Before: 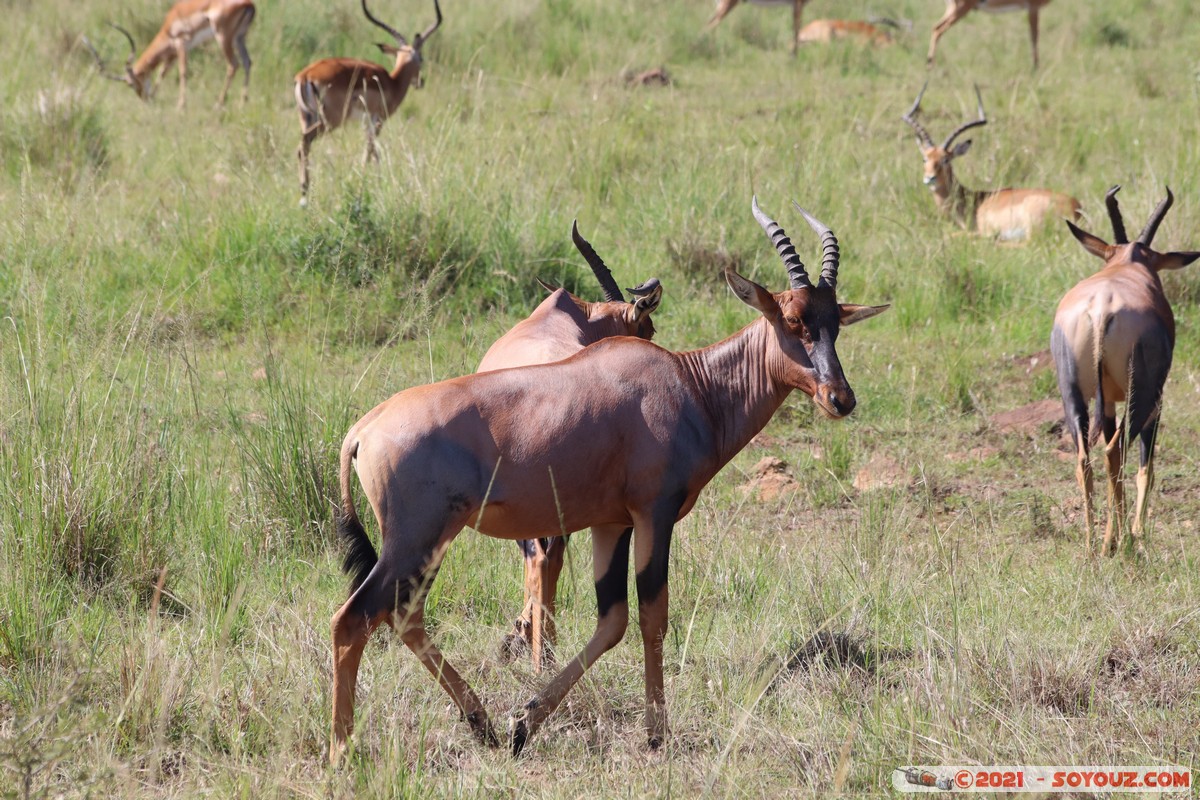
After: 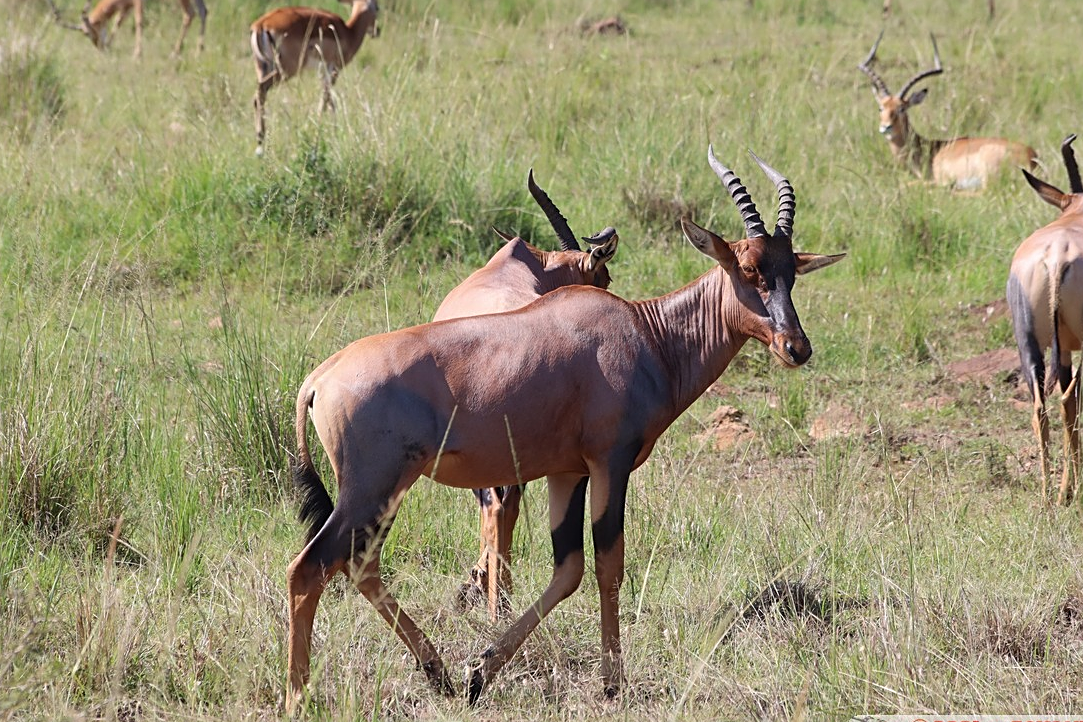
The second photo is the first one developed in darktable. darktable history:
crop: left 3.71%, top 6.409%, right 5.97%, bottom 3.29%
sharpen: amount 0.492
